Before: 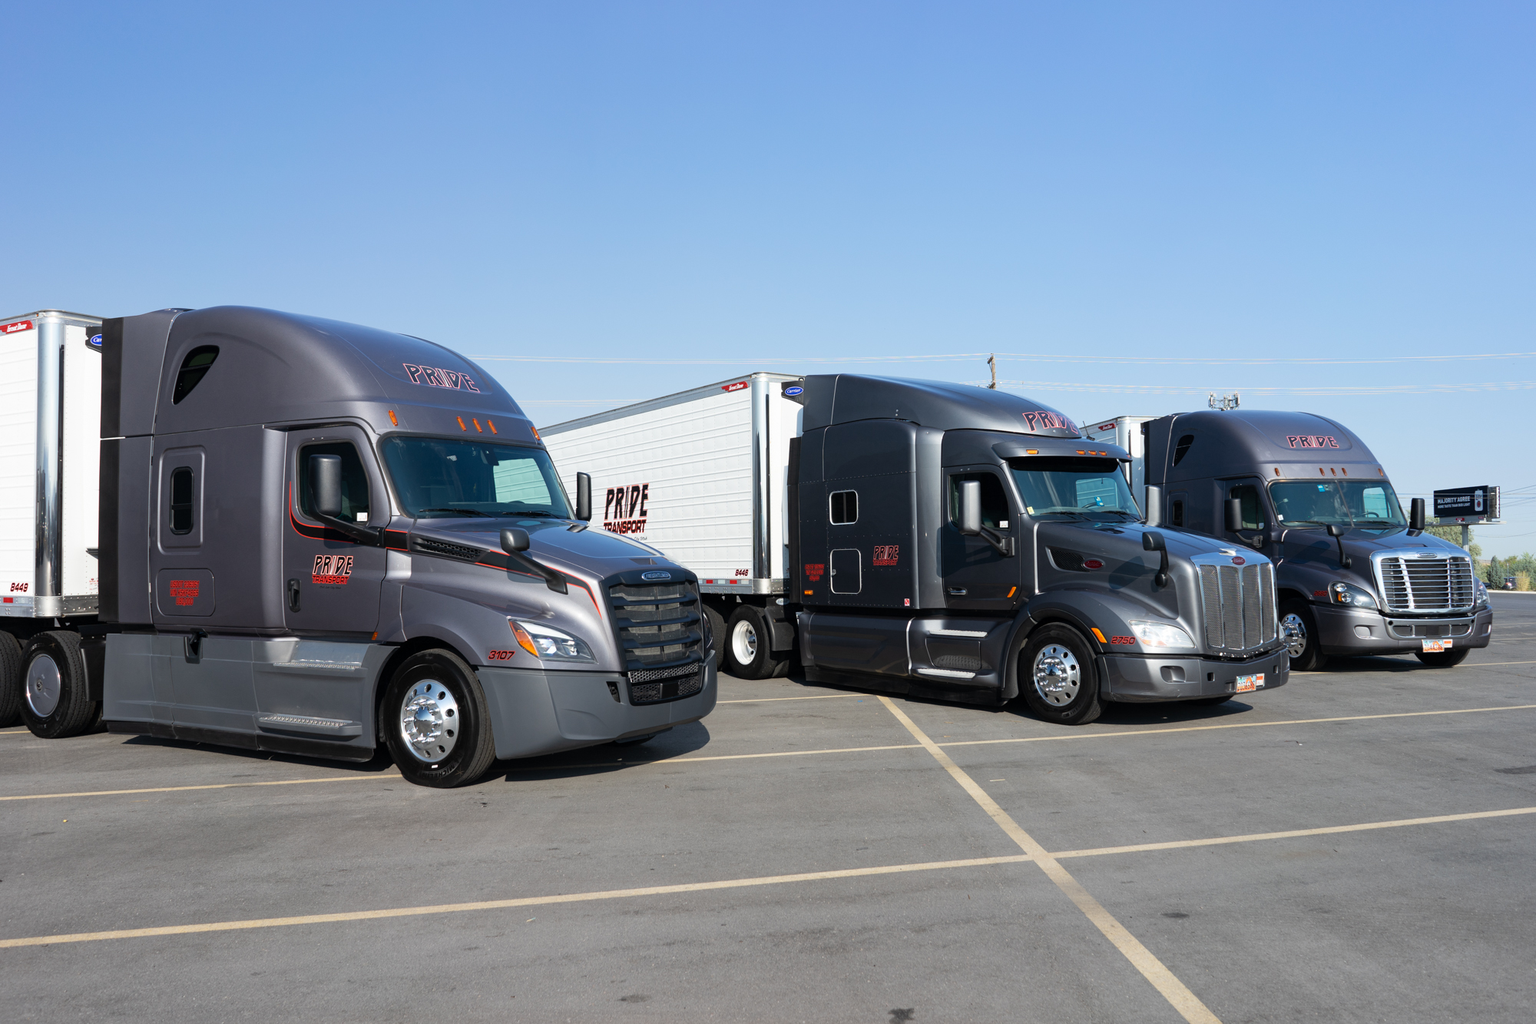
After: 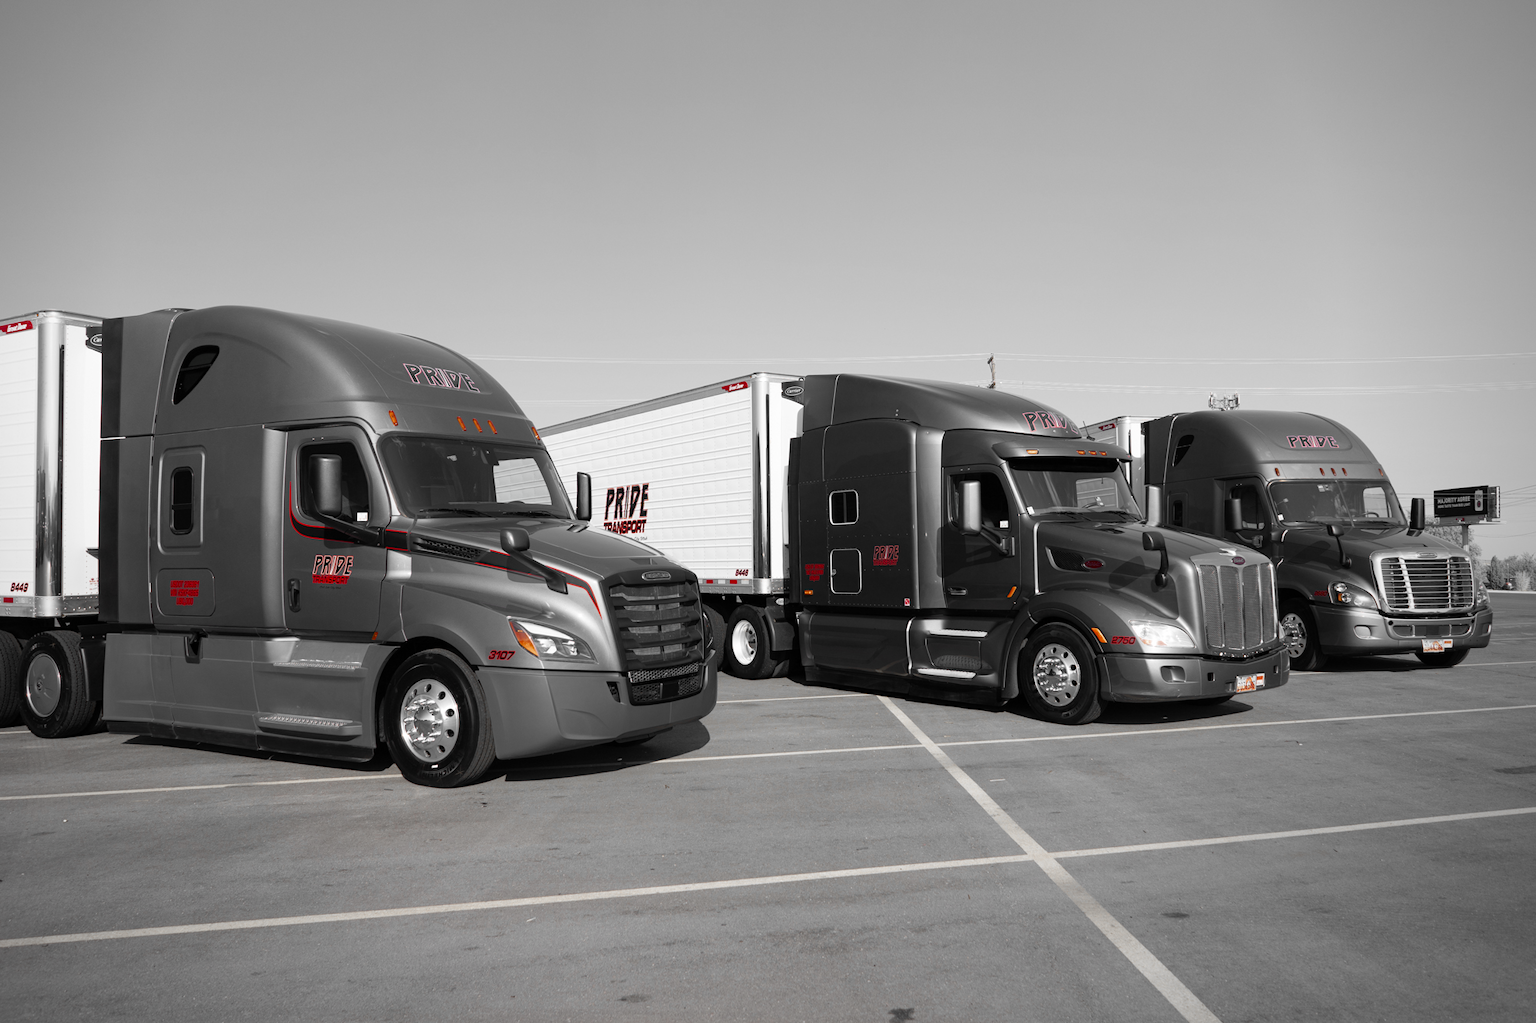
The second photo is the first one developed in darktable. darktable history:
color zones: curves: ch0 [(0, 0.497) (0.096, 0.361) (0.221, 0.538) (0.429, 0.5) (0.571, 0.5) (0.714, 0.5) (0.857, 0.5) (1, 0.497)]; ch1 [(0, 0.5) (0.143, 0.5) (0.257, -0.002) (0.429, 0.04) (0.571, -0.001) (0.714, -0.015) (0.857, 0.024) (1, 0.5)]
vignetting: center (-0.051, -0.355)
